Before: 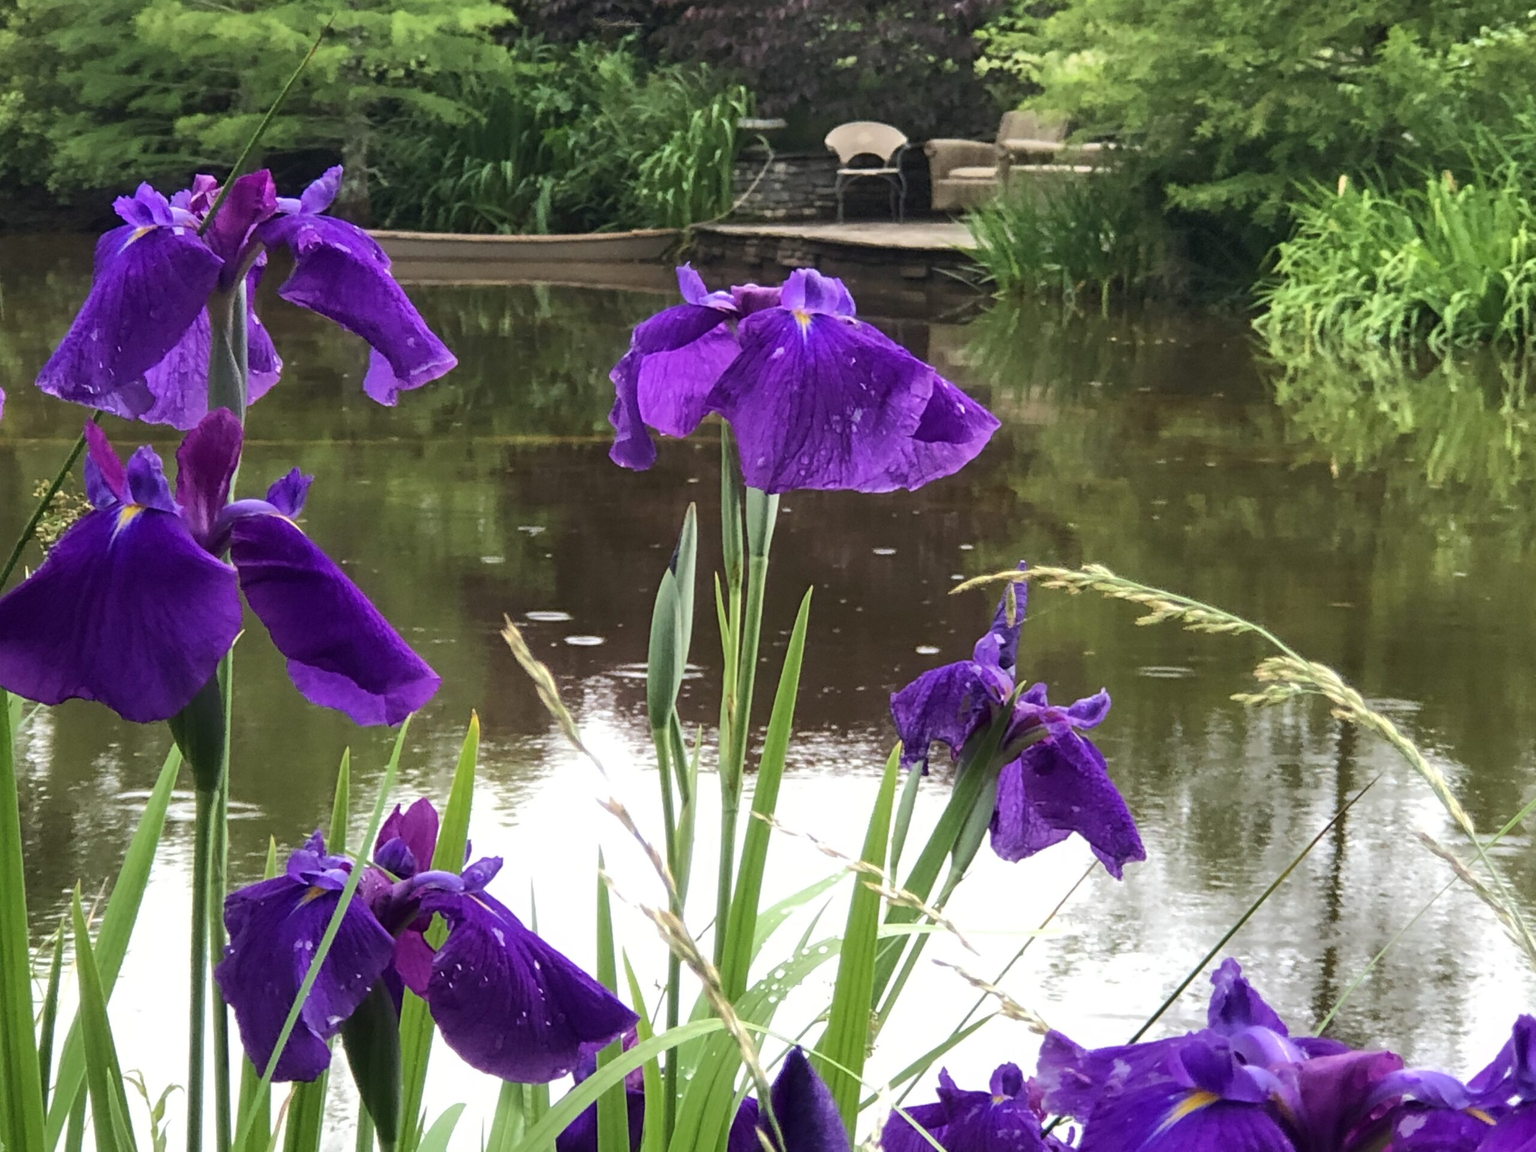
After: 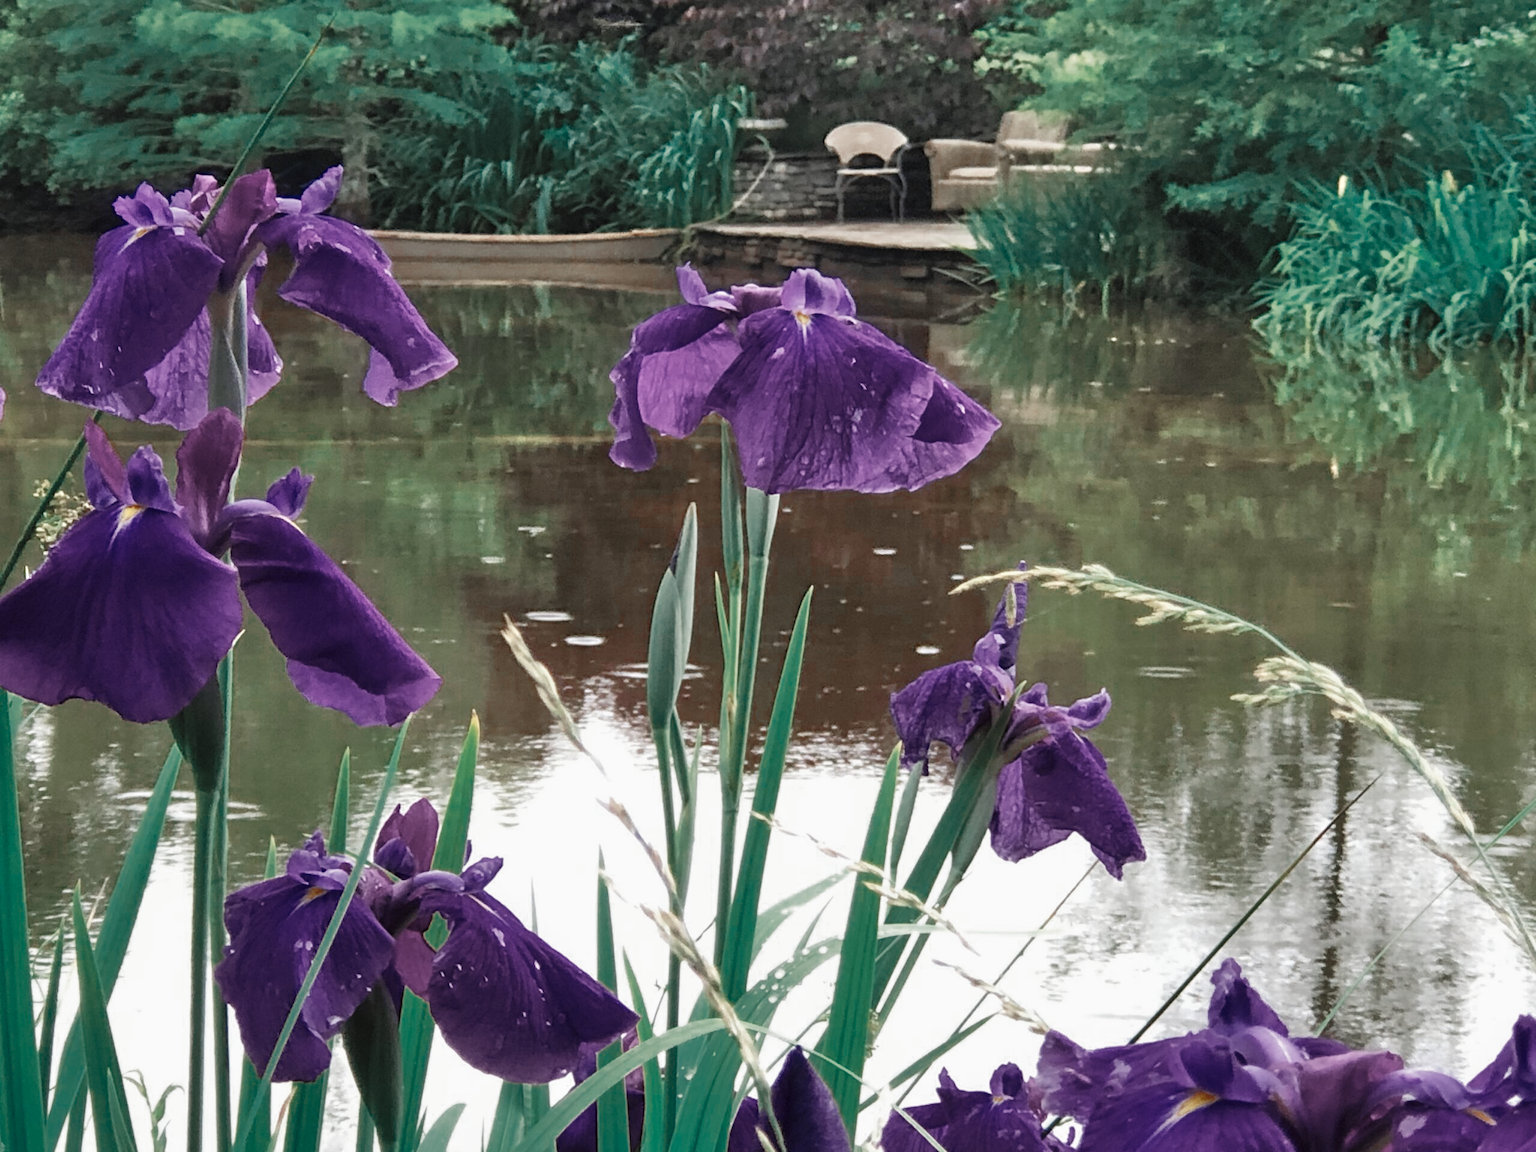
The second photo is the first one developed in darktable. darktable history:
color zones: curves: ch0 [(0, 0.5) (0.125, 0.4) (0.25, 0.5) (0.375, 0.4) (0.5, 0.4) (0.625, 0.35) (0.75, 0.35) (0.875, 0.5)]; ch1 [(0, 0.35) (0.125, 0.45) (0.25, 0.35) (0.375, 0.35) (0.5, 0.35) (0.625, 0.35) (0.75, 0.45) (0.875, 0.35)]; ch2 [(0, 0.6) (0.125, 0.5) (0.25, 0.5) (0.375, 0.6) (0.5, 0.6) (0.625, 0.5) (0.75, 0.5) (0.875, 0.5)], mix 101.6%
tone equalizer: -7 EV 0.154 EV, -6 EV 0.589 EV, -5 EV 1.15 EV, -4 EV 1.32 EV, -3 EV 1.17 EV, -2 EV 0.6 EV, -1 EV 0.154 EV
tone curve: curves: ch0 [(0.016, 0.011) (0.21, 0.113) (0.515, 0.476) (0.78, 0.795) (1, 0.981)], preserve colors none
